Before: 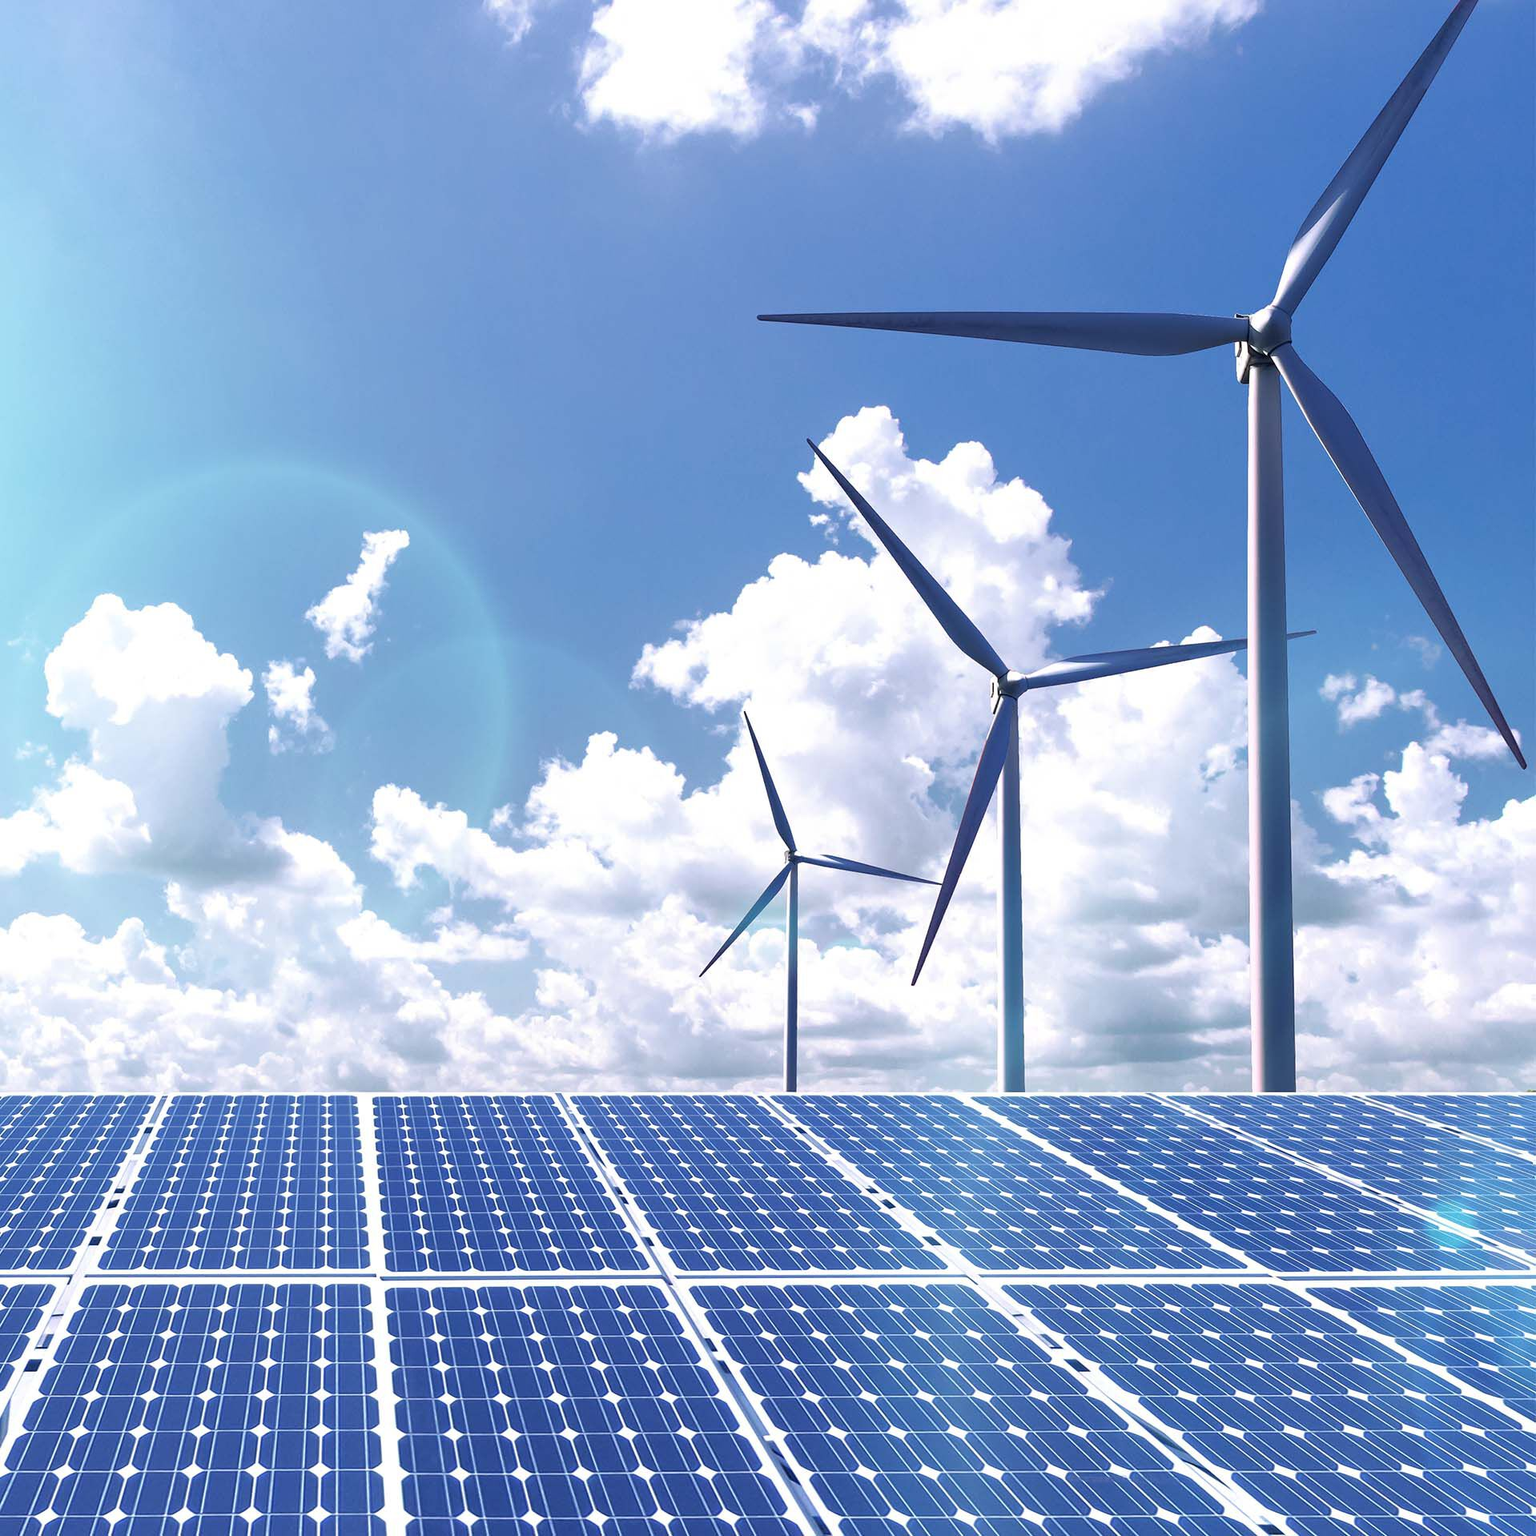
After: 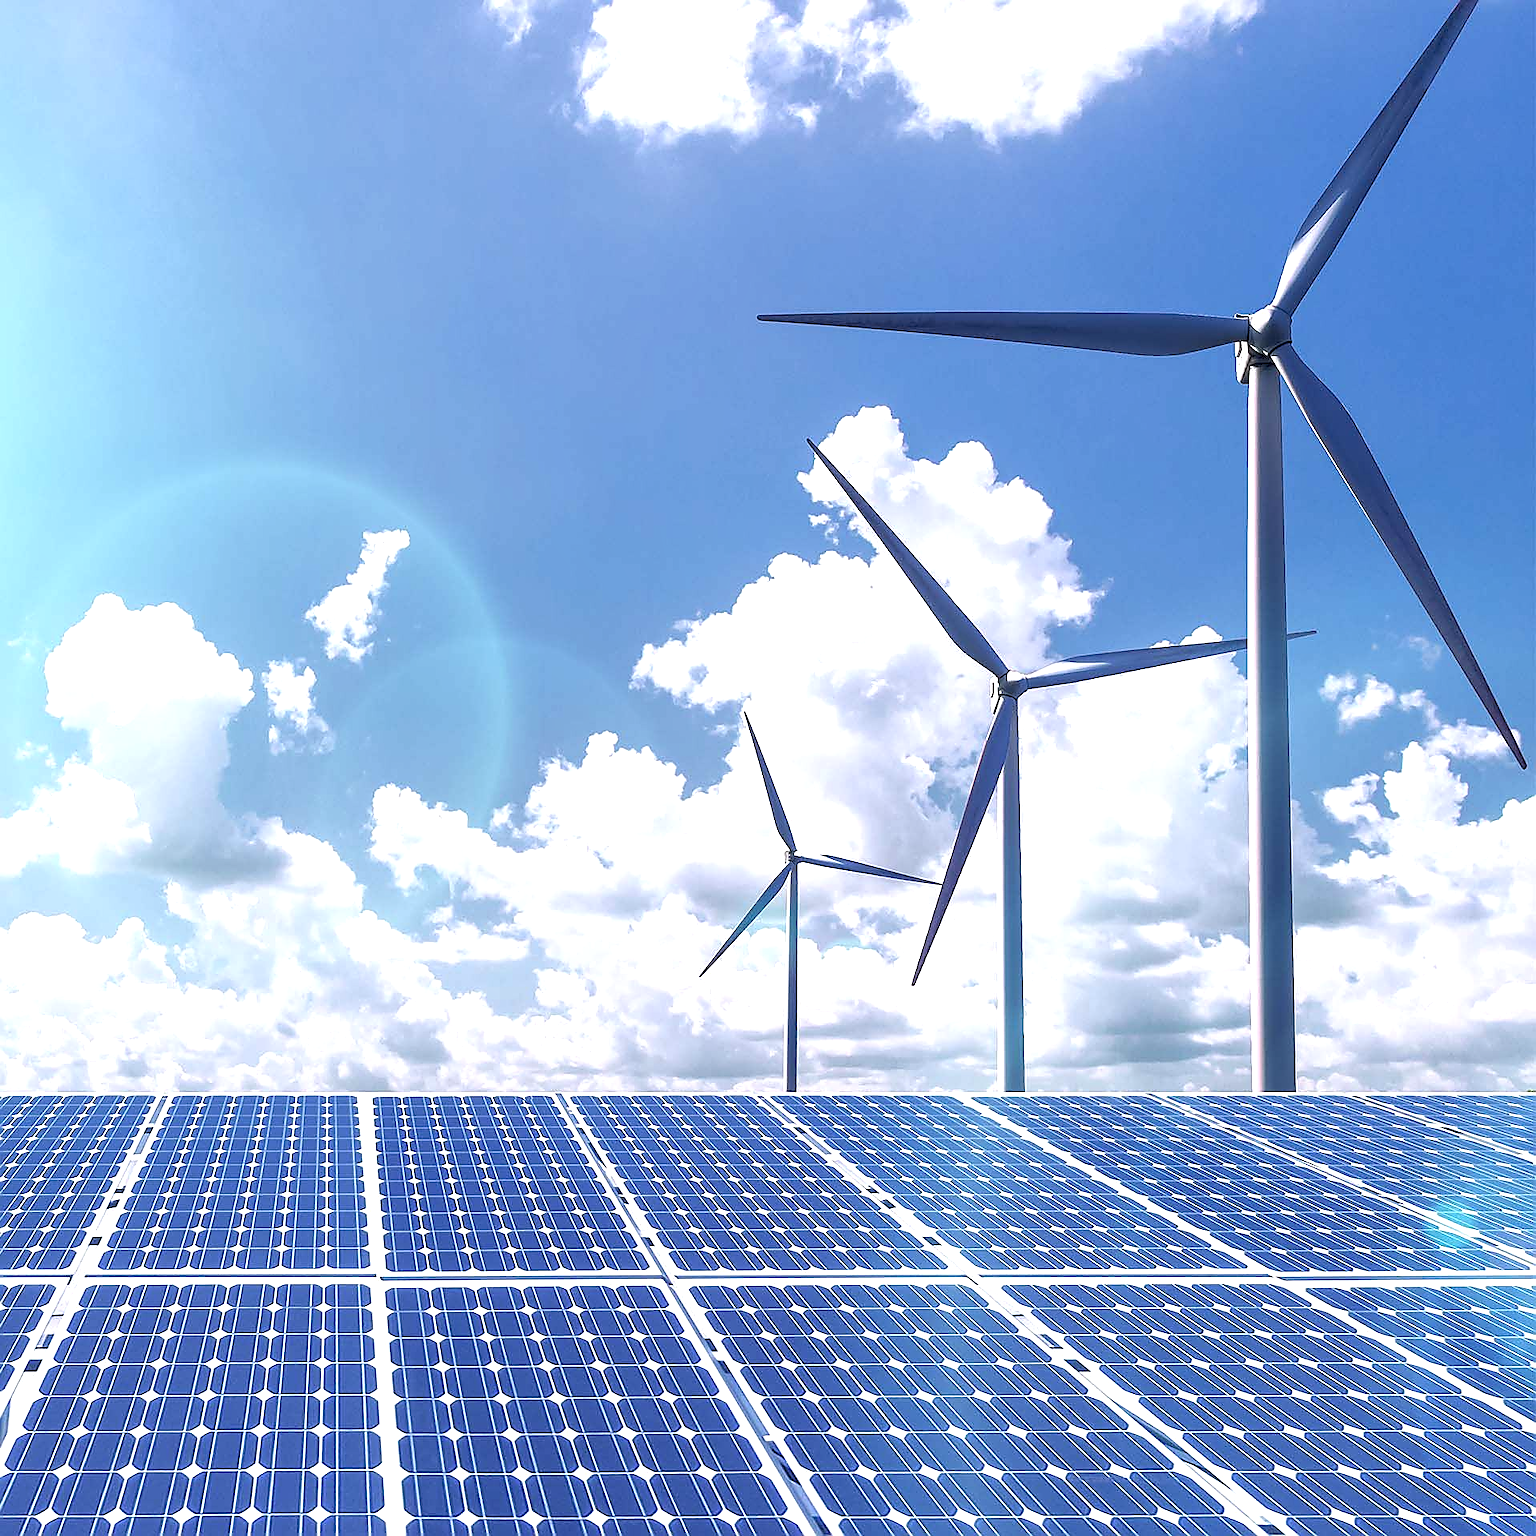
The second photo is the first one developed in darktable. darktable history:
exposure: black level correction 0.002, exposure 0.297 EV, compensate highlight preservation false
sharpen: radius 1.41, amount 1.238, threshold 0.73
local contrast: on, module defaults
